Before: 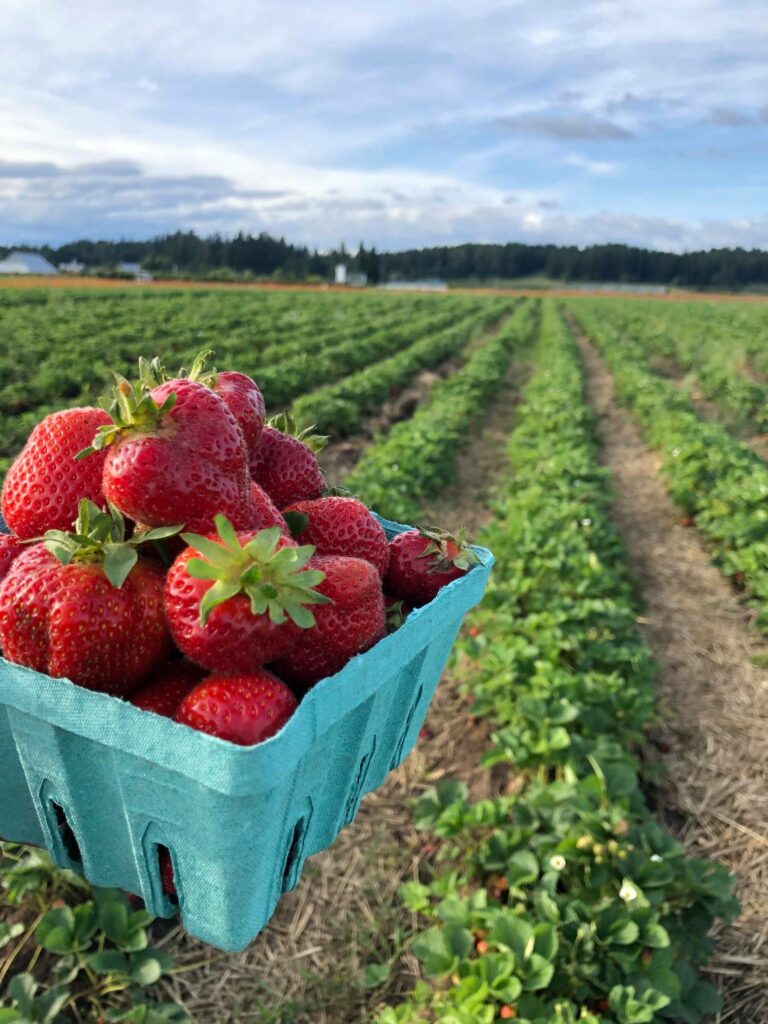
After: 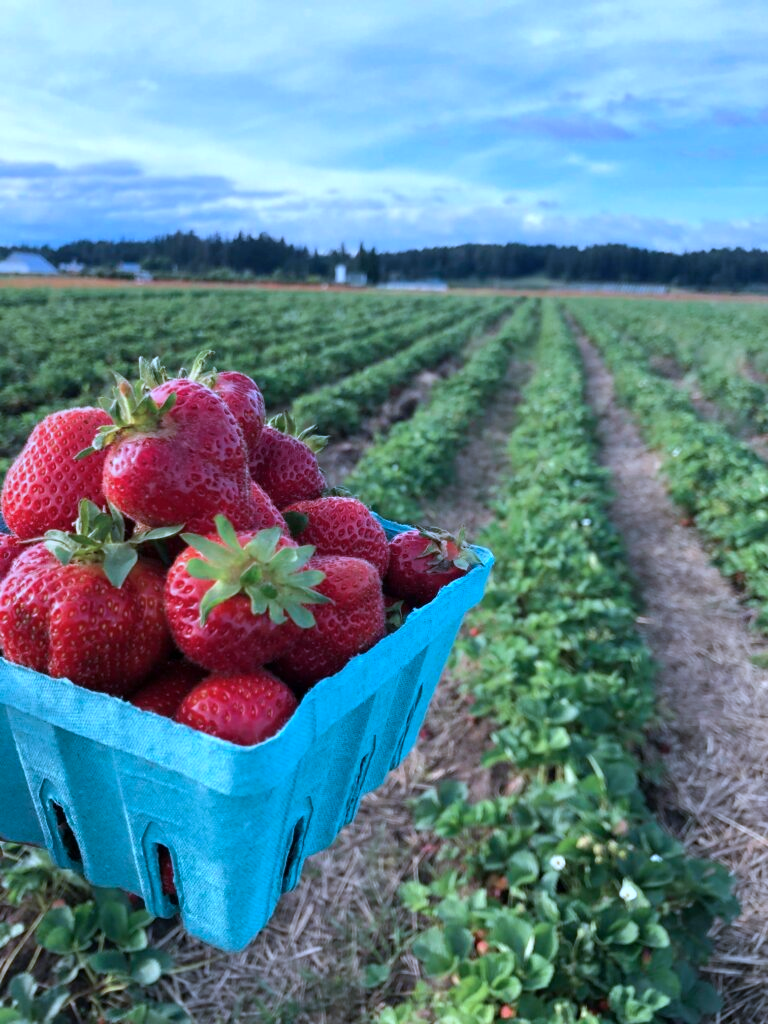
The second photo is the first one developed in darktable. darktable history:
color calibration: illuminant as shot in camera, x 0.379, y 0.396, temperature 4138.76 K
color correction: highlights a* -2.24, highlights b* -18.1
